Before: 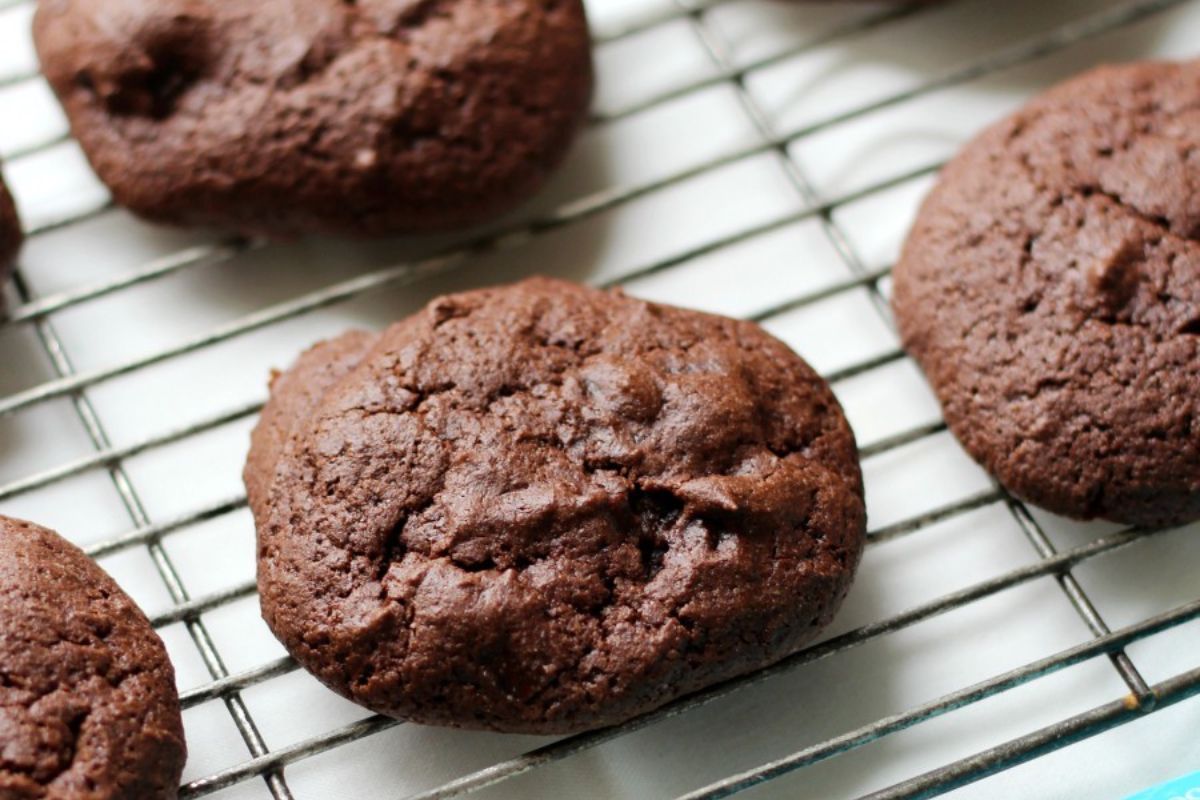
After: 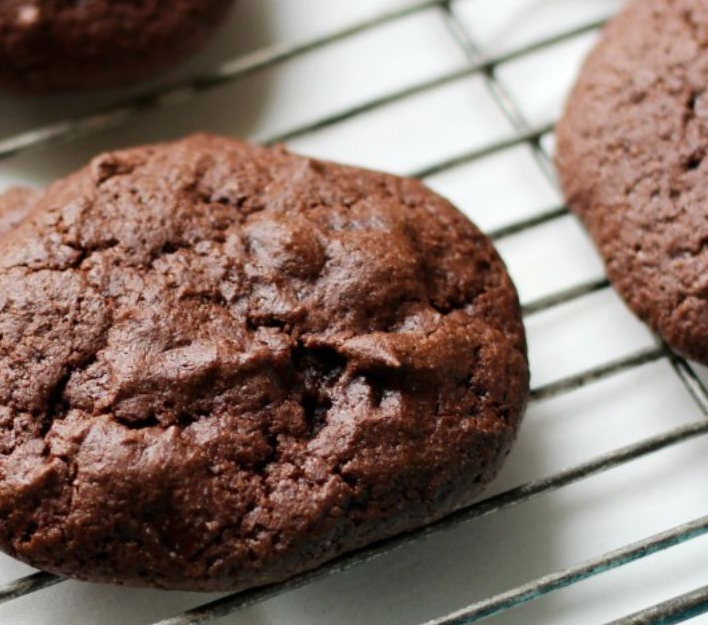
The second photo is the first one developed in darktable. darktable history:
crop and rotate: left 28.145%, top 17.969%, right 12.815%, bottom 3.898%
